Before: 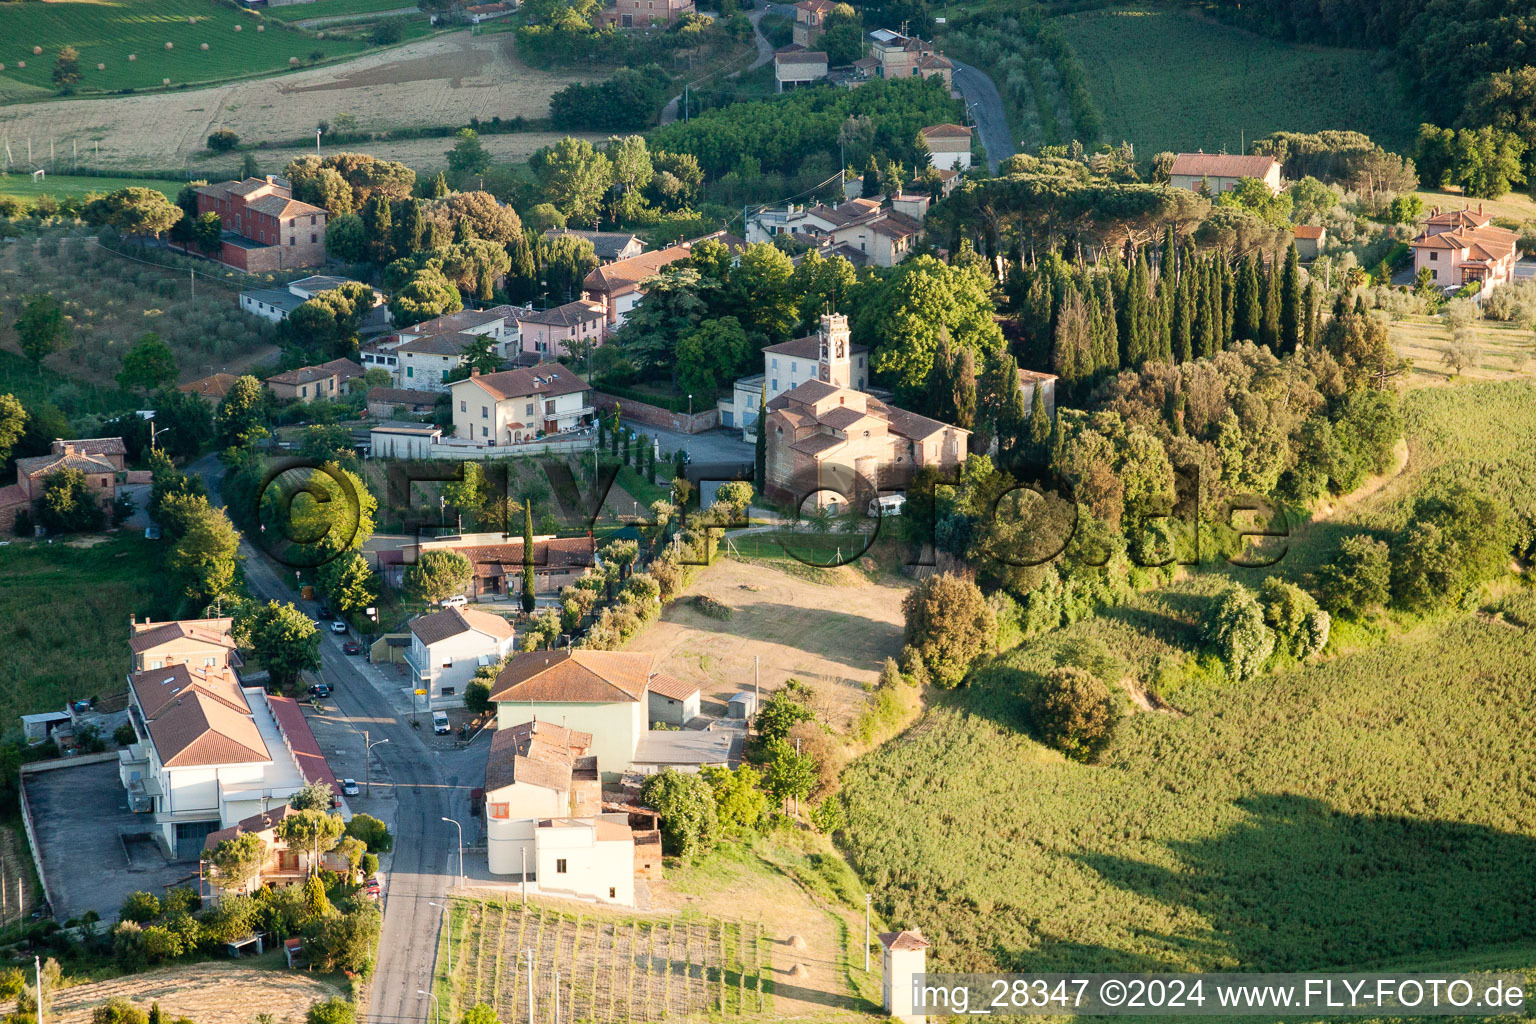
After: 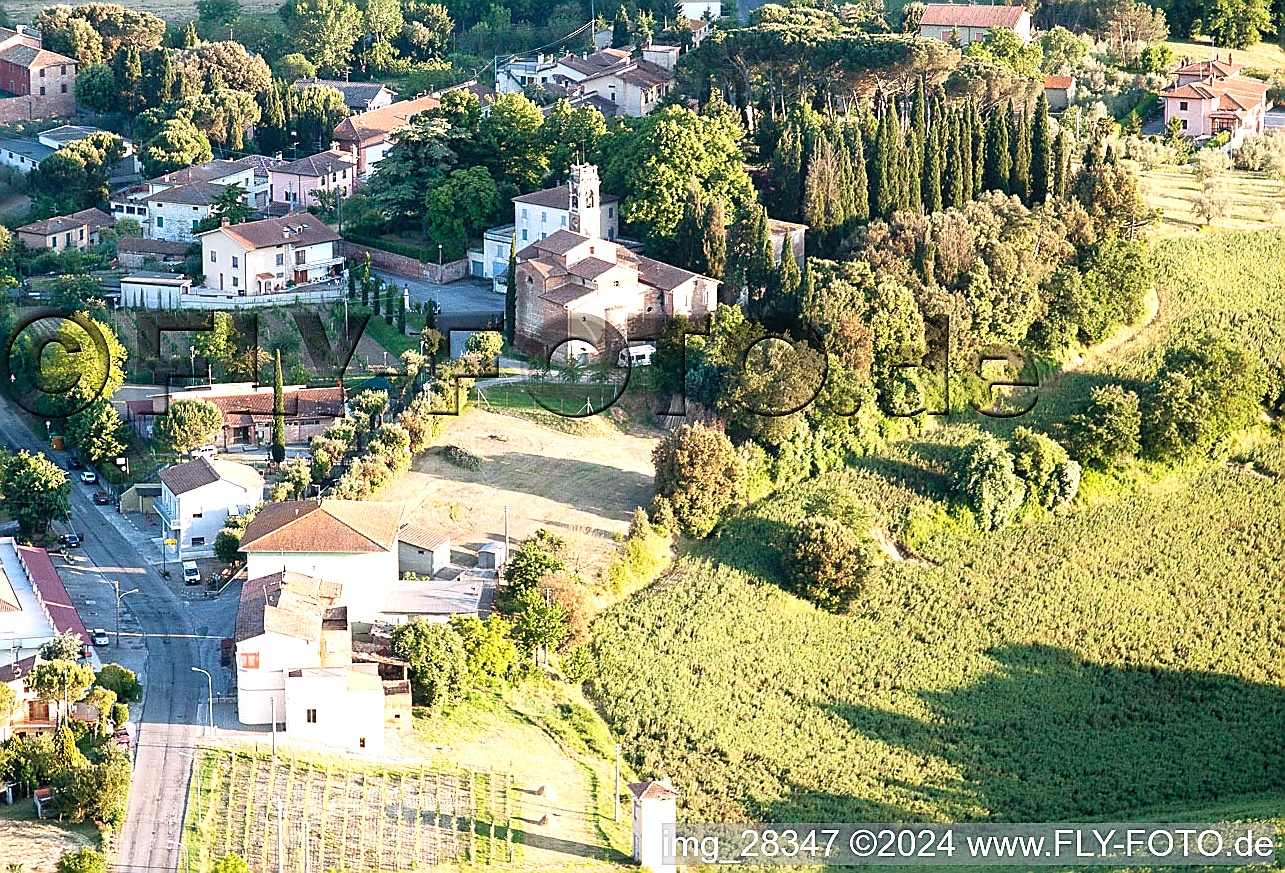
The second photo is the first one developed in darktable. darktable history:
crop: left 16.276%, top 14.714%
sharpen: radius 1.389, amount 1.26, threshold 0.718
exposure: exposure 0.693 EV, compensate highlight preservation false
color calibration: gray › normalize channels true, illuminant as shot in camera, x 0.358, y 0.373, temperature 4628.91 K, gamut compression 0.016
